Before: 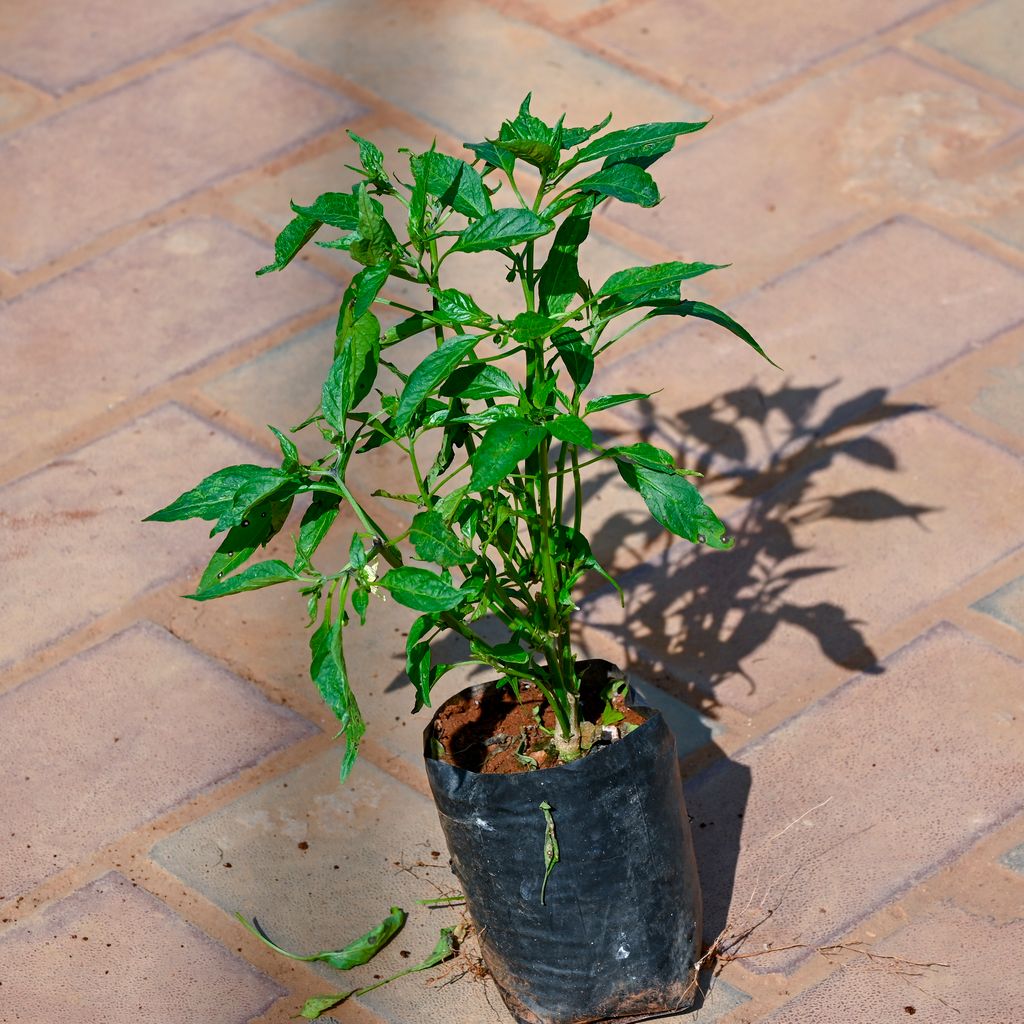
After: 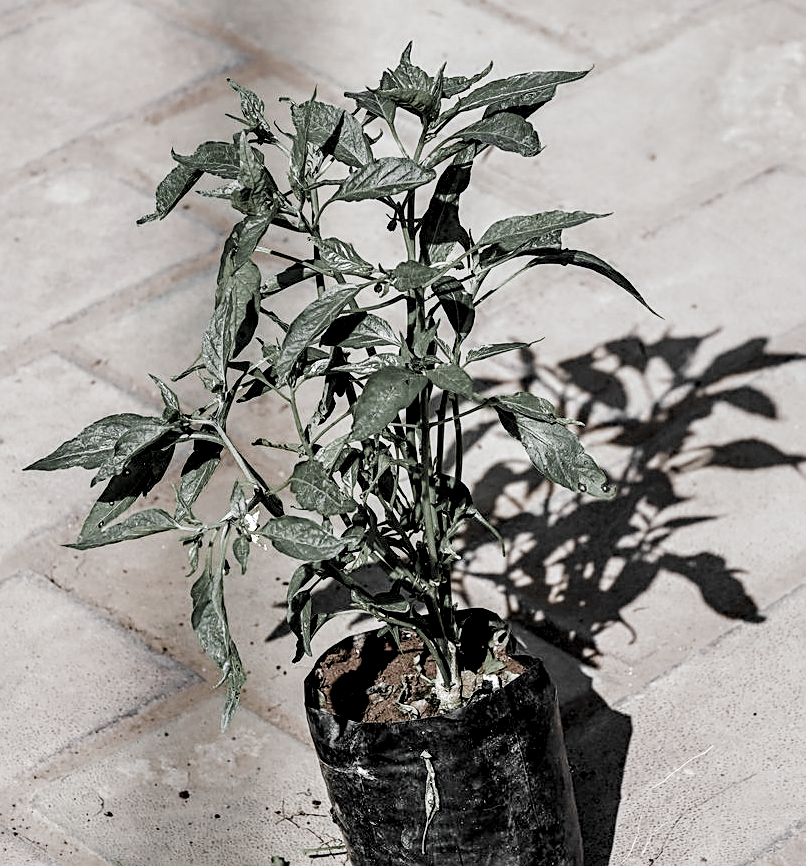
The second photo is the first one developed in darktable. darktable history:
exposure: black level correction 0.001, exposure 0.194 EV, compensate exposure bias true, compensate highlight preservation false
color balance rgb: linear chroma grading › shadows -8.718%, linear chroma grading › global chroma 9.996%, perceptual saturation grading › global saturation 37.12%, perceptual brilliance grading › global brilliance 12.118%, global vibrance 20%
local contrast: detail 135%, midtone range 0.744
sharpen: on, module defaults
filmic rgb: black relative exposure -5.08 EV, white relative exposure 3.96 EV, hardness 2.9, contrast 1.196, highlights saturation mix -28.56%, add noise in highlights 0.001, color science v3 (2019), use custom middle-gray values true, iterations of high-quality reconstruction 0, contrast in highlights soft
crop: left 11.678%, top 5.04%, right 9.604%, bottom 10.347%
contrast brightness saturation: contrast 0.099, saturation -0.377
color zones: curves: ch0 [(0, 0.613) (0.01, 0.613) (0.245, 0.448) (0.498, 0.529) (0.642, 0.665) (0.879, 0.777) (0.99, 0.613)]; ch1 [(0, 0.035) (0.121, 0.189) (0.259, 0.197) (0.415, 0.061) (0.589, 0.022) (0.732, 0.022) (0.857, 0.026) (0.991, 0.053)]
